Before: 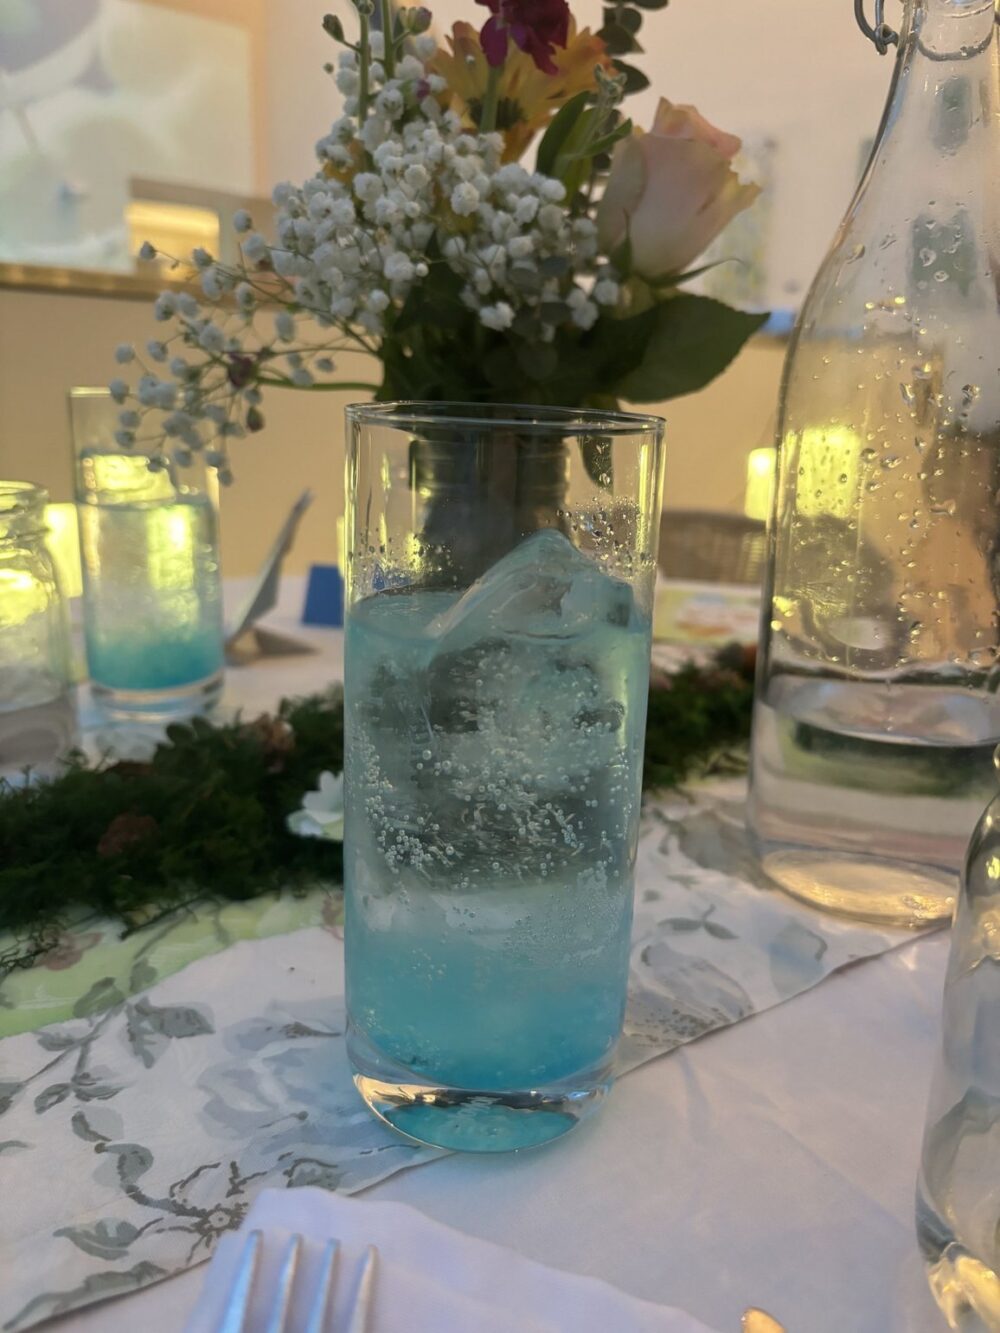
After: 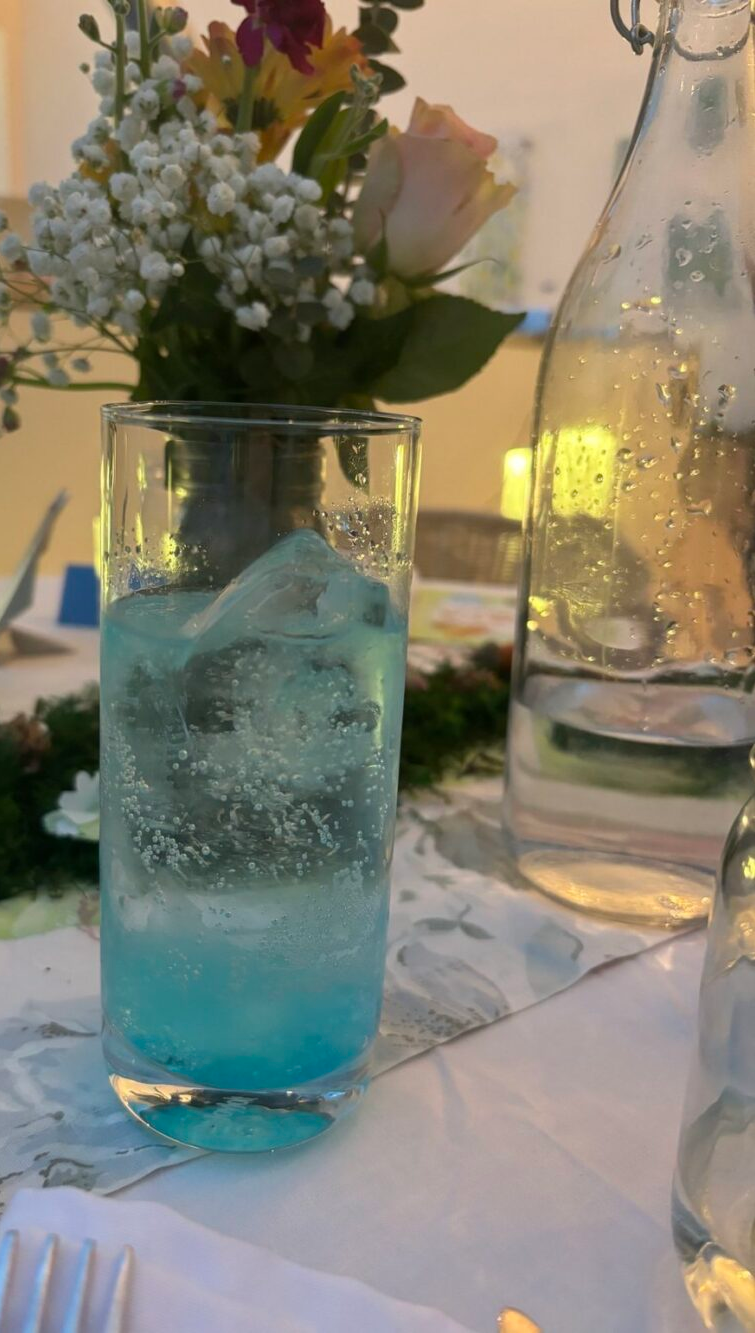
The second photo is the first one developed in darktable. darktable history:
crop and rotate: left 24.496%
